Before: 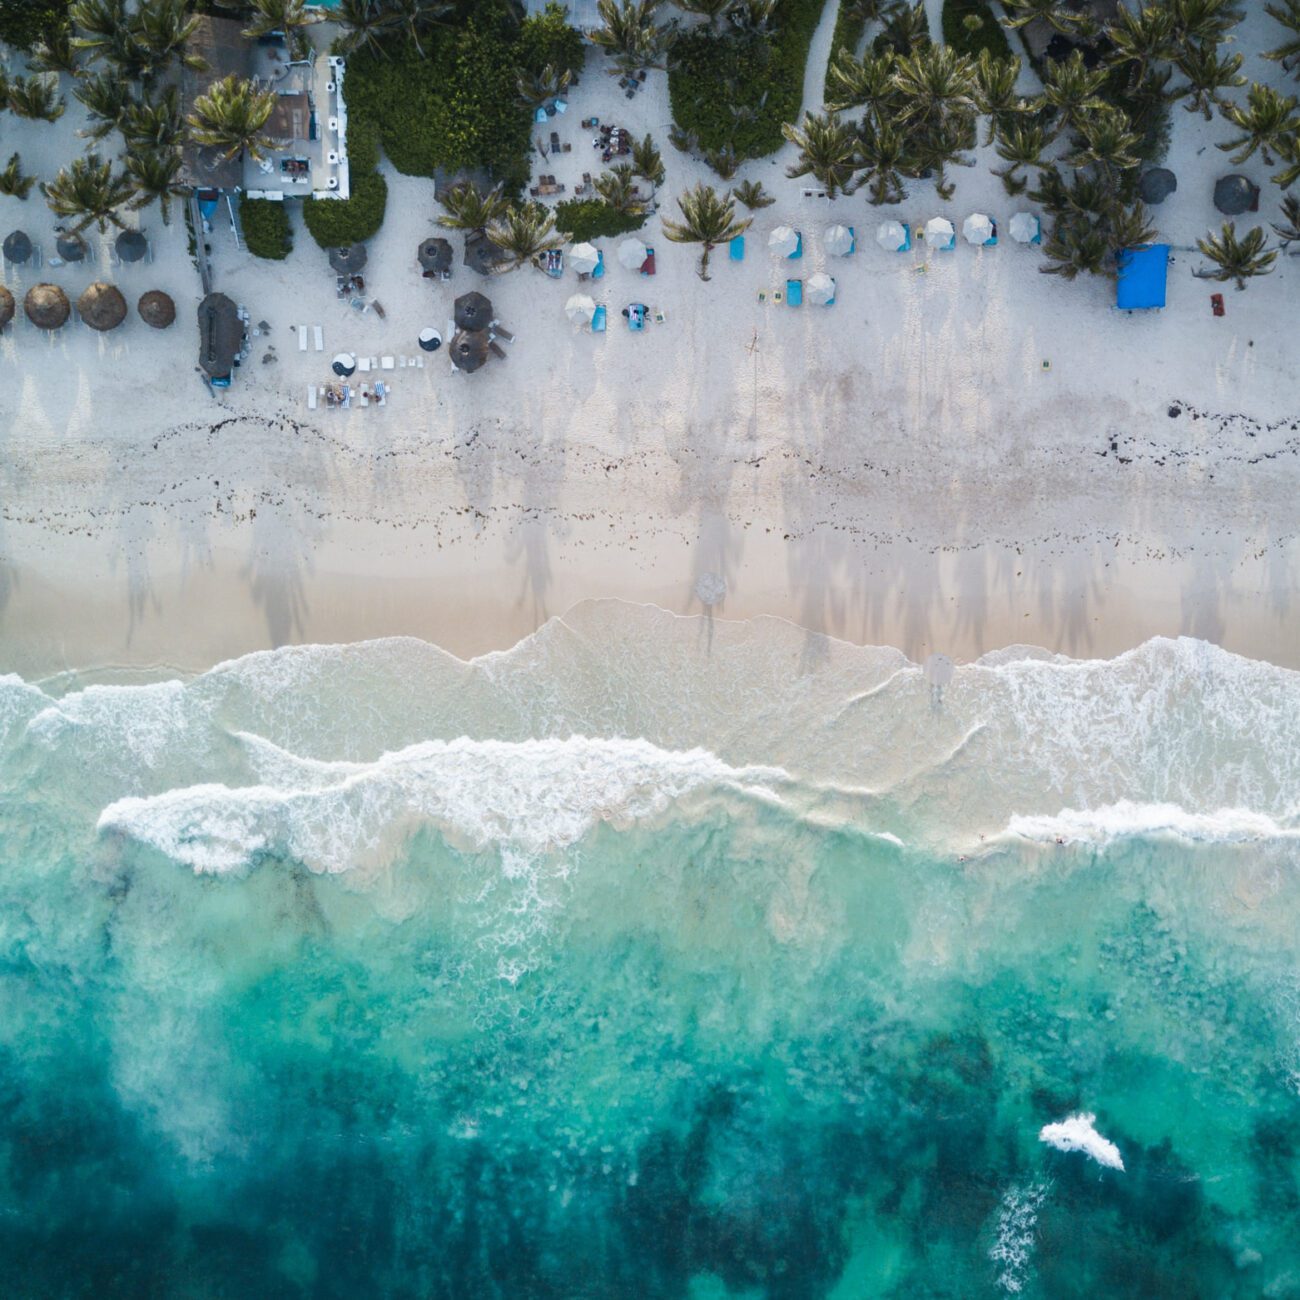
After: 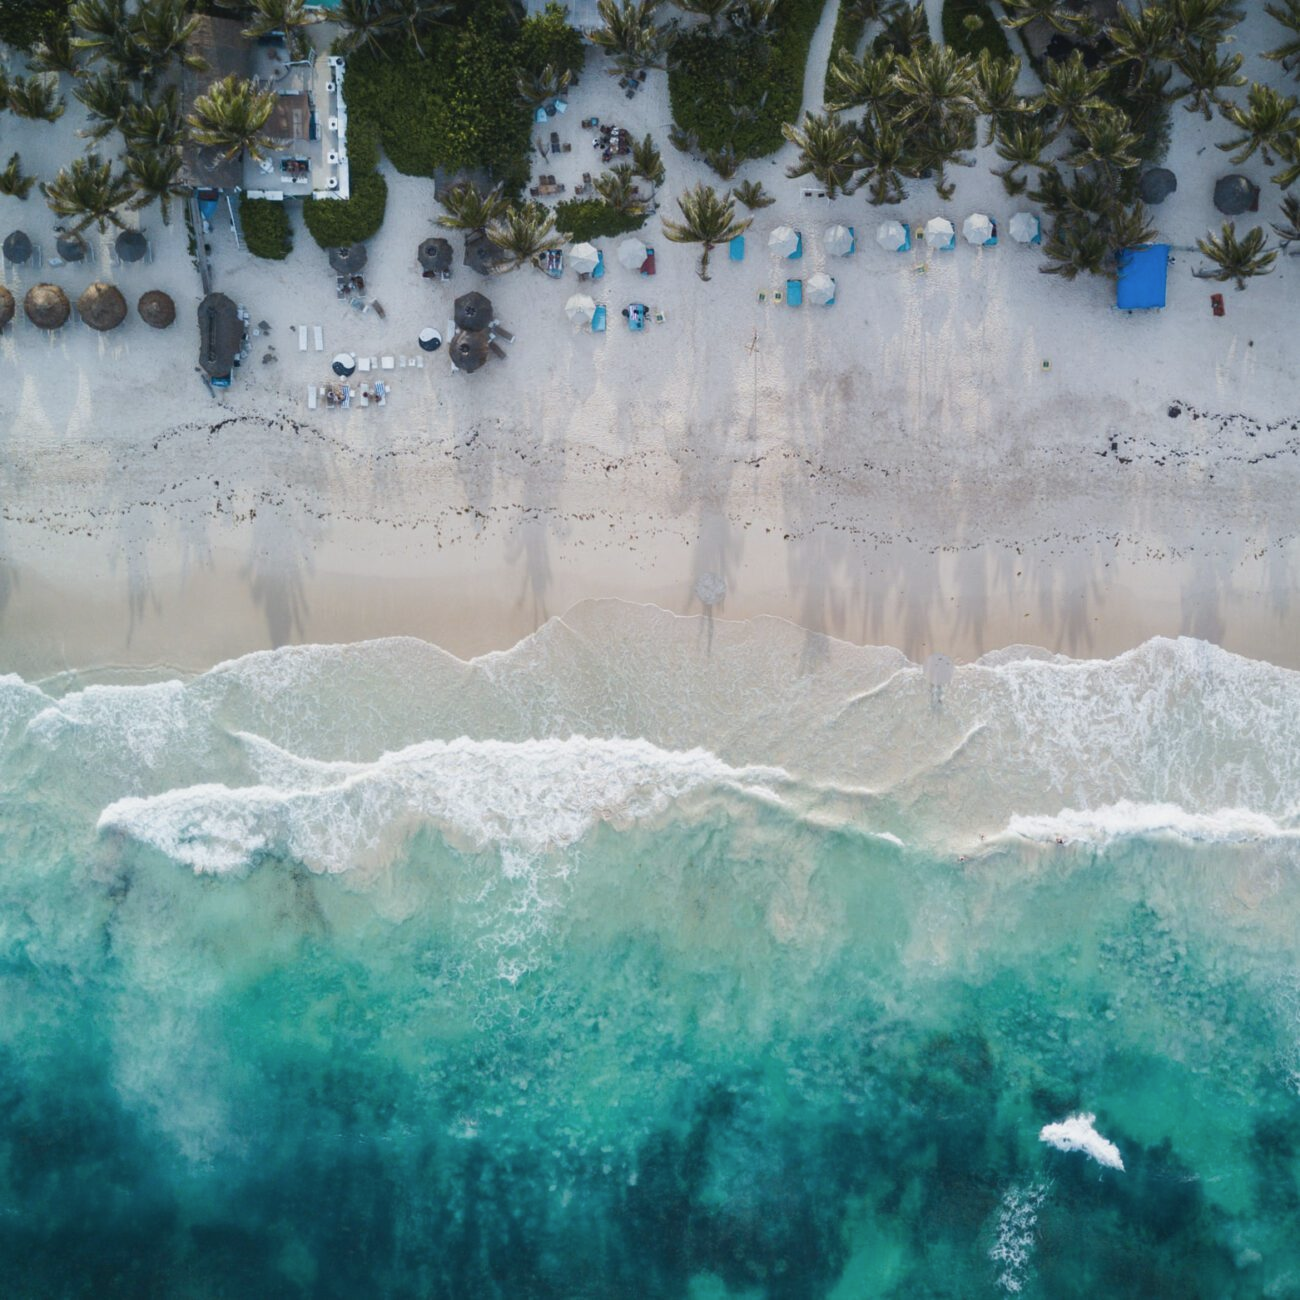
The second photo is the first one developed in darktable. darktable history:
exposure: exposure 0 EV, compensate highlight preservation false
contrast brightness saturation: contrast -0.076, brightness -0.044, saturation -0.108
